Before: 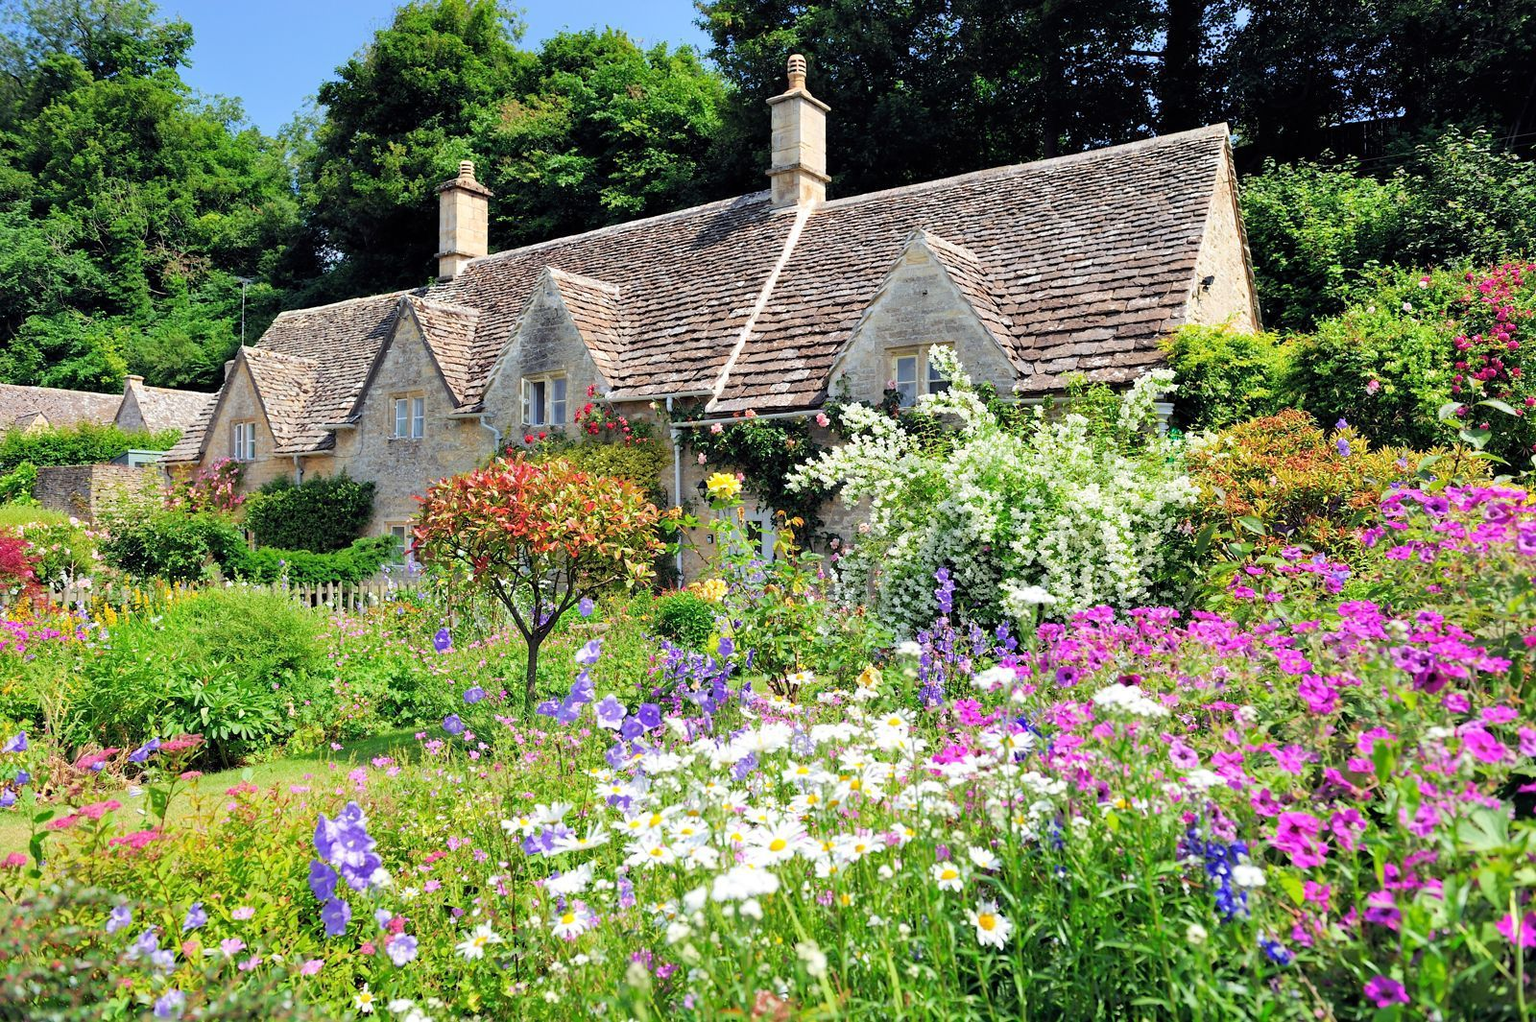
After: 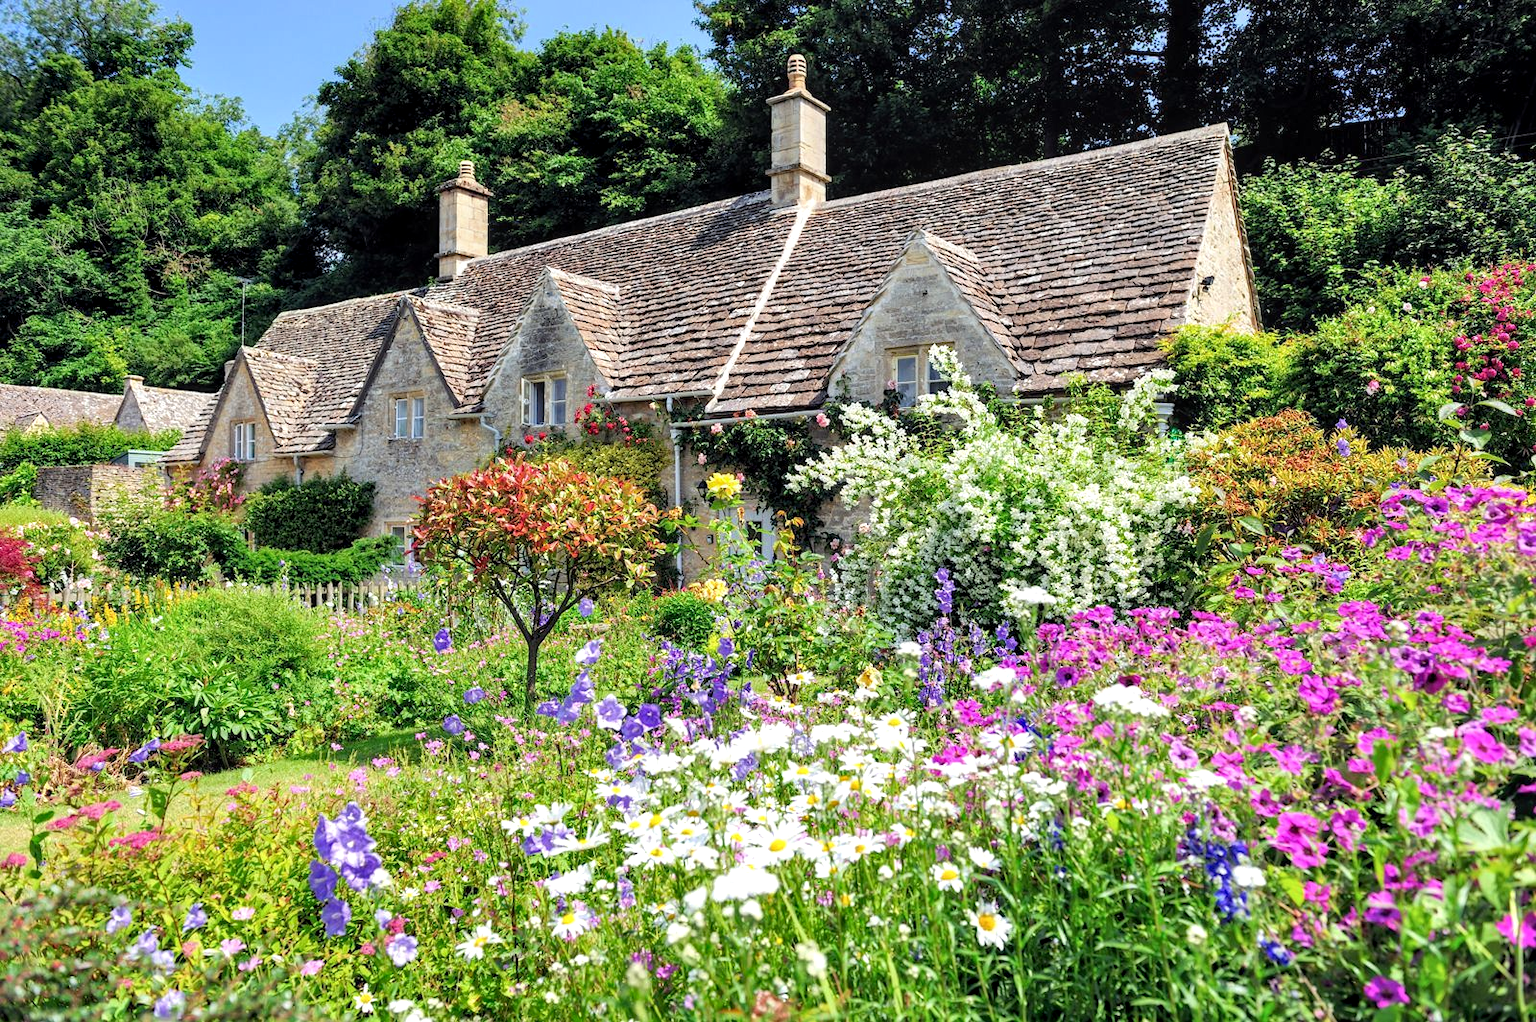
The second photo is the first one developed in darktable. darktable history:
shadows and highlights: radius 171.16, shadows 27, white point adjustment 3.13, highlights -67.95, soften with gaussian
local contrast: detail 130%
